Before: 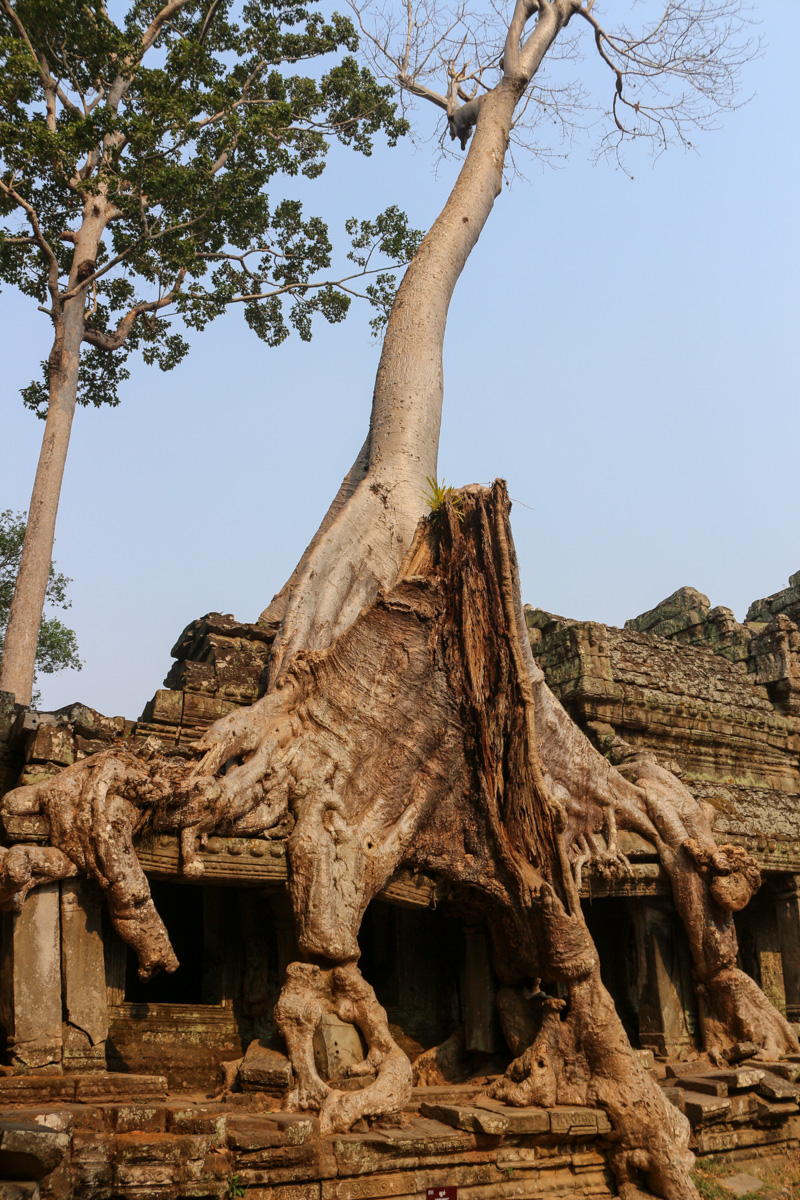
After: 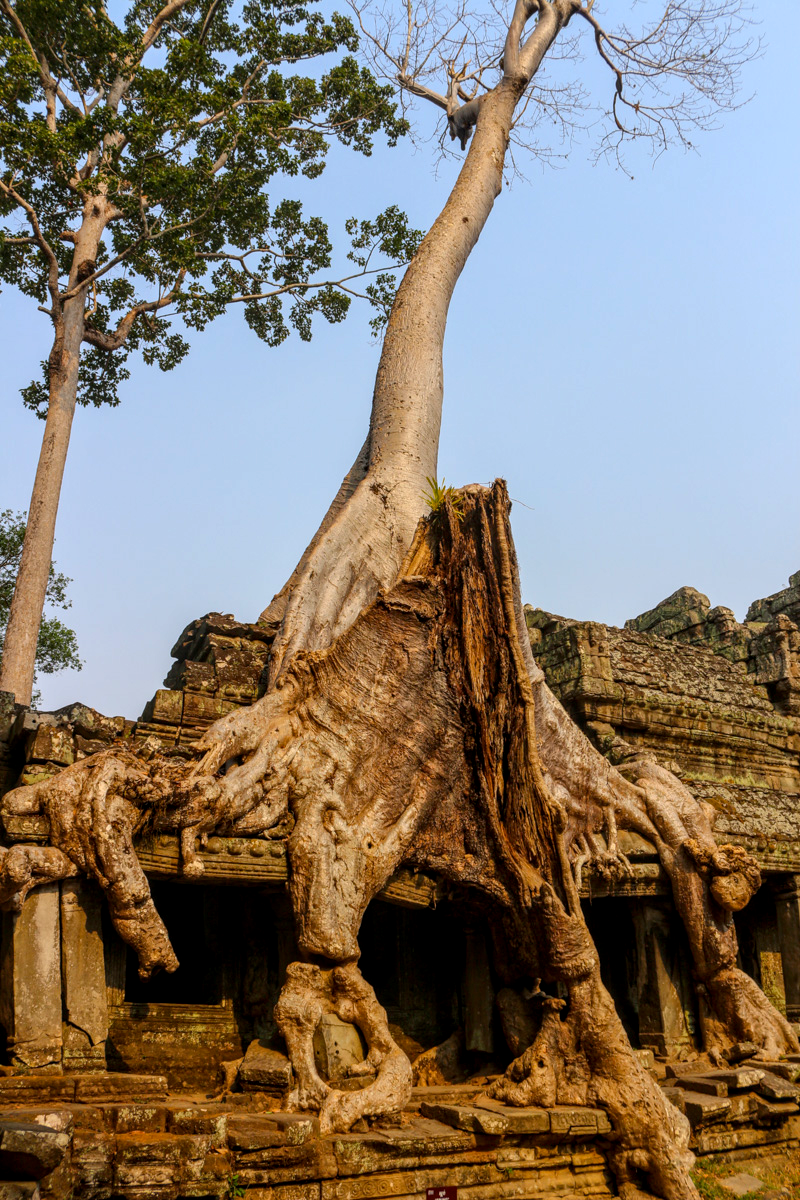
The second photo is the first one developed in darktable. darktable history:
color balance rgb: perceptual saturation grading › global saturation 20%, global vibrance 20%
local contrast: detail 130%
tone equalizer: on, module defaults
